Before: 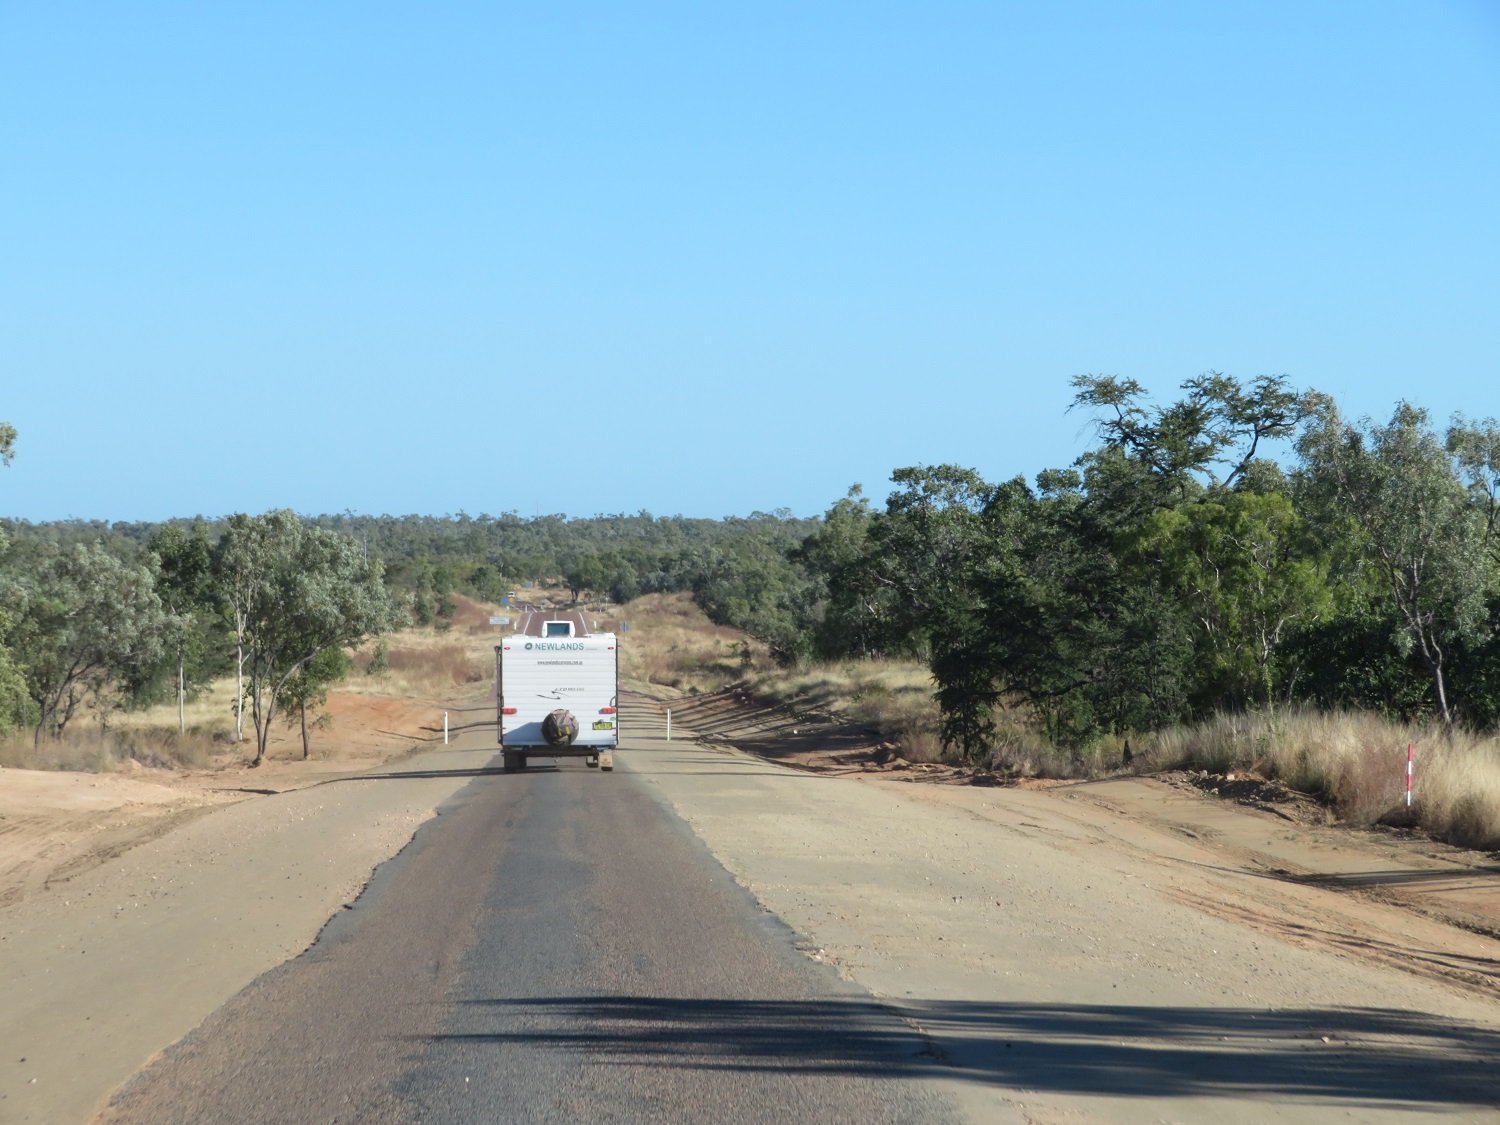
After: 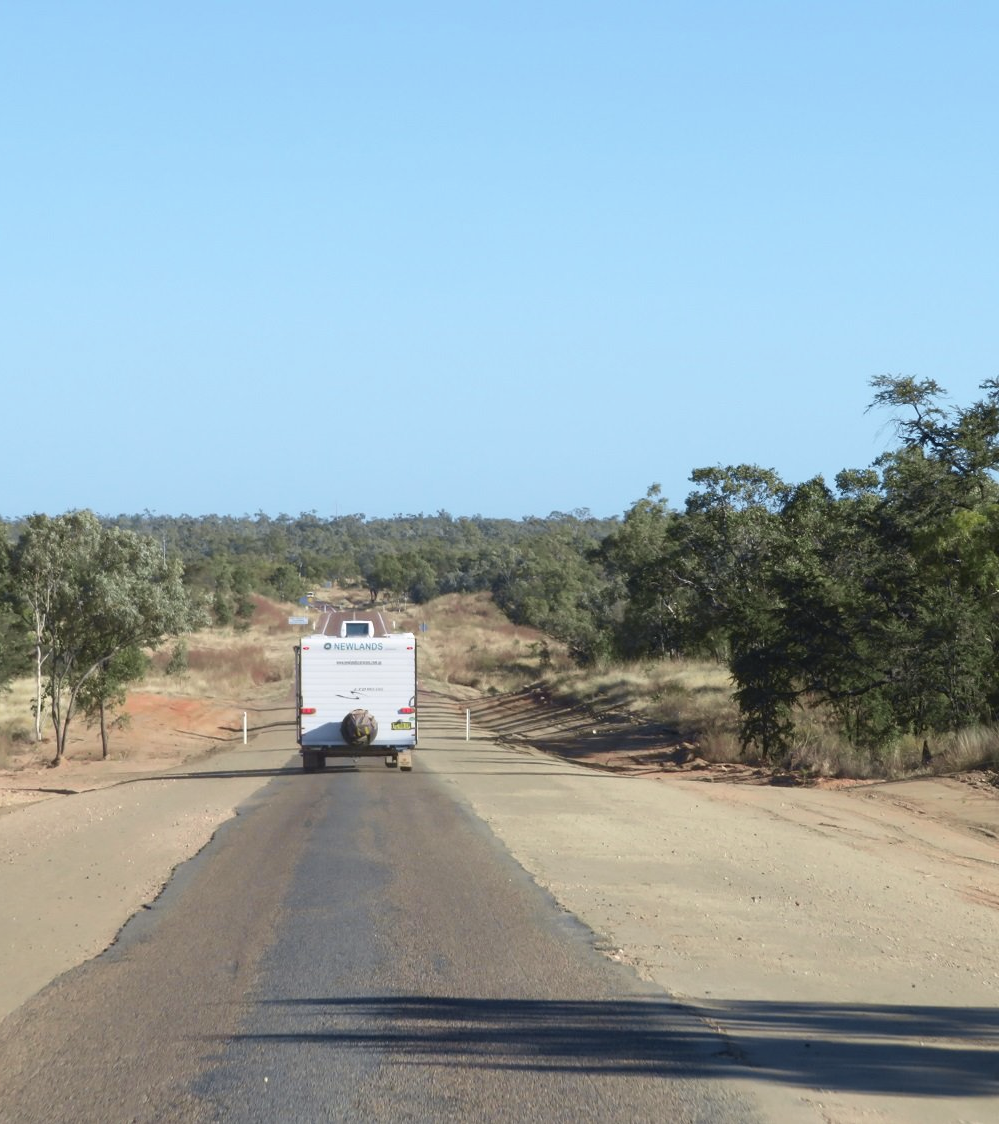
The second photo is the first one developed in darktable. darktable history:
crop and rotate: left 13.409%, right 19.924%
tone curve: curves: ch0 [(0, 0.024) (0.119, 0.146) (0.474, 0.485) (0.718, 0.739) (0.817, 0.839) (1, 0.998)]; ch1 [(0, 0) (0.377, 0.416) (0.439, 0.451) (0.477, 0.485) (0.501, 0.503) (0.538, 0.544) (0.58, 0.613) (0.664, 0.7) (0.783, 0.804) (1, 1)]; ch2 [(0, 0) (0.38, 0.405) (0.463, 0.456) (0.498, 0.497) (0.524, 0.535) (0.578, 0.576) (0.648, 0.665) (1, 1)], color space Lab, independent channels, preserve colors none
